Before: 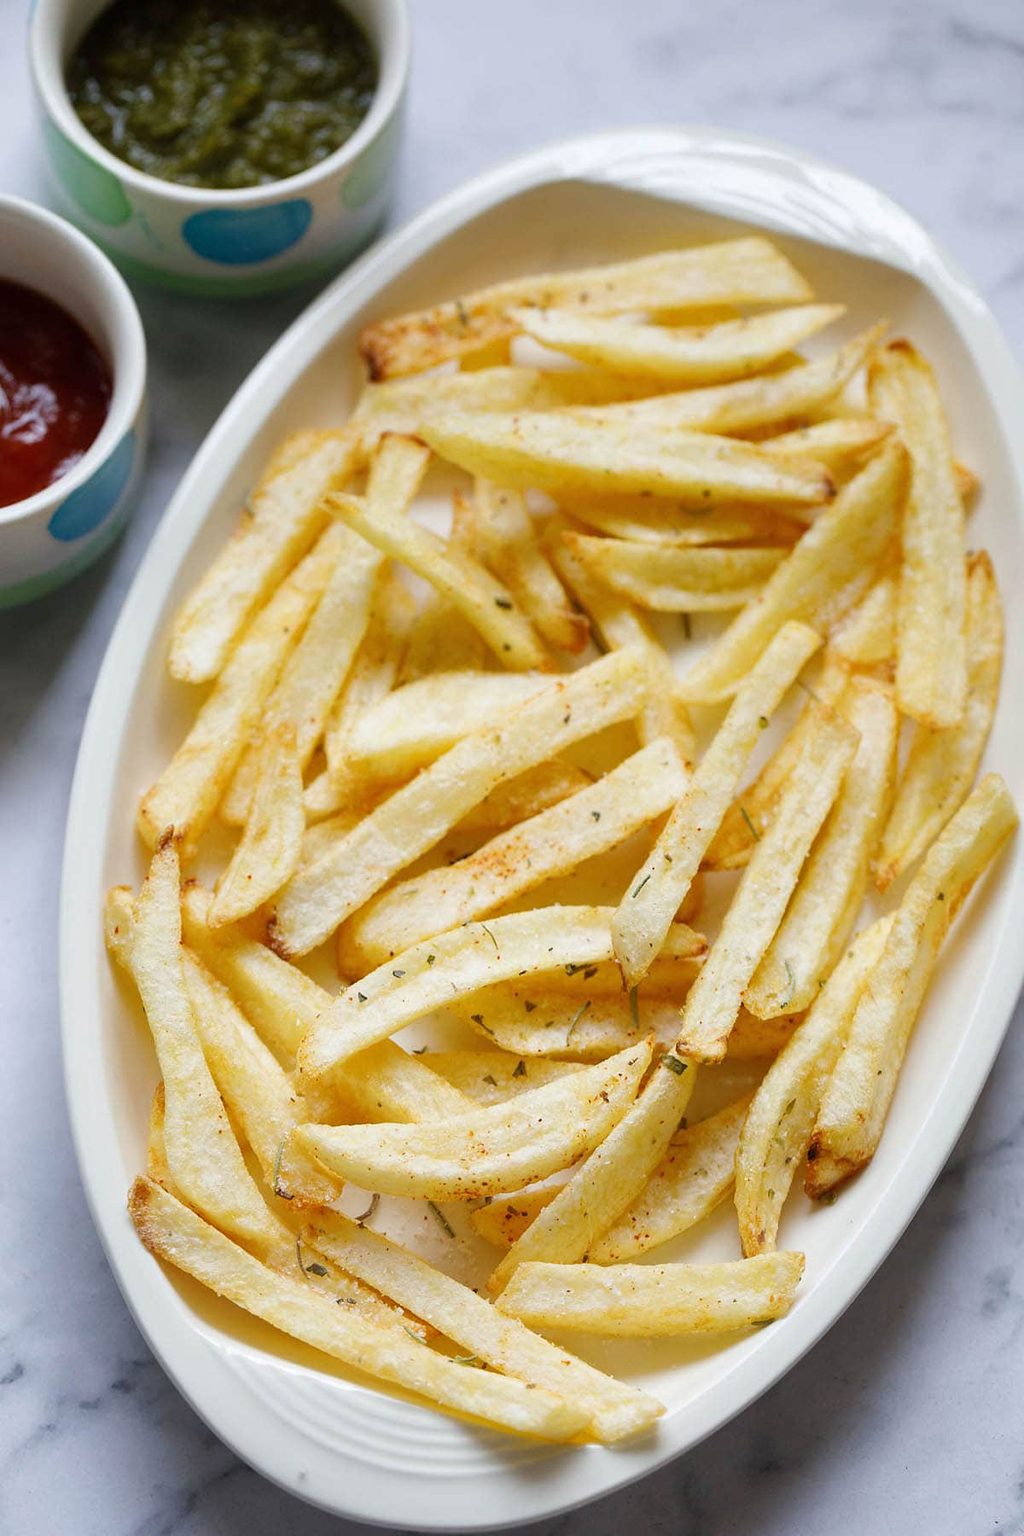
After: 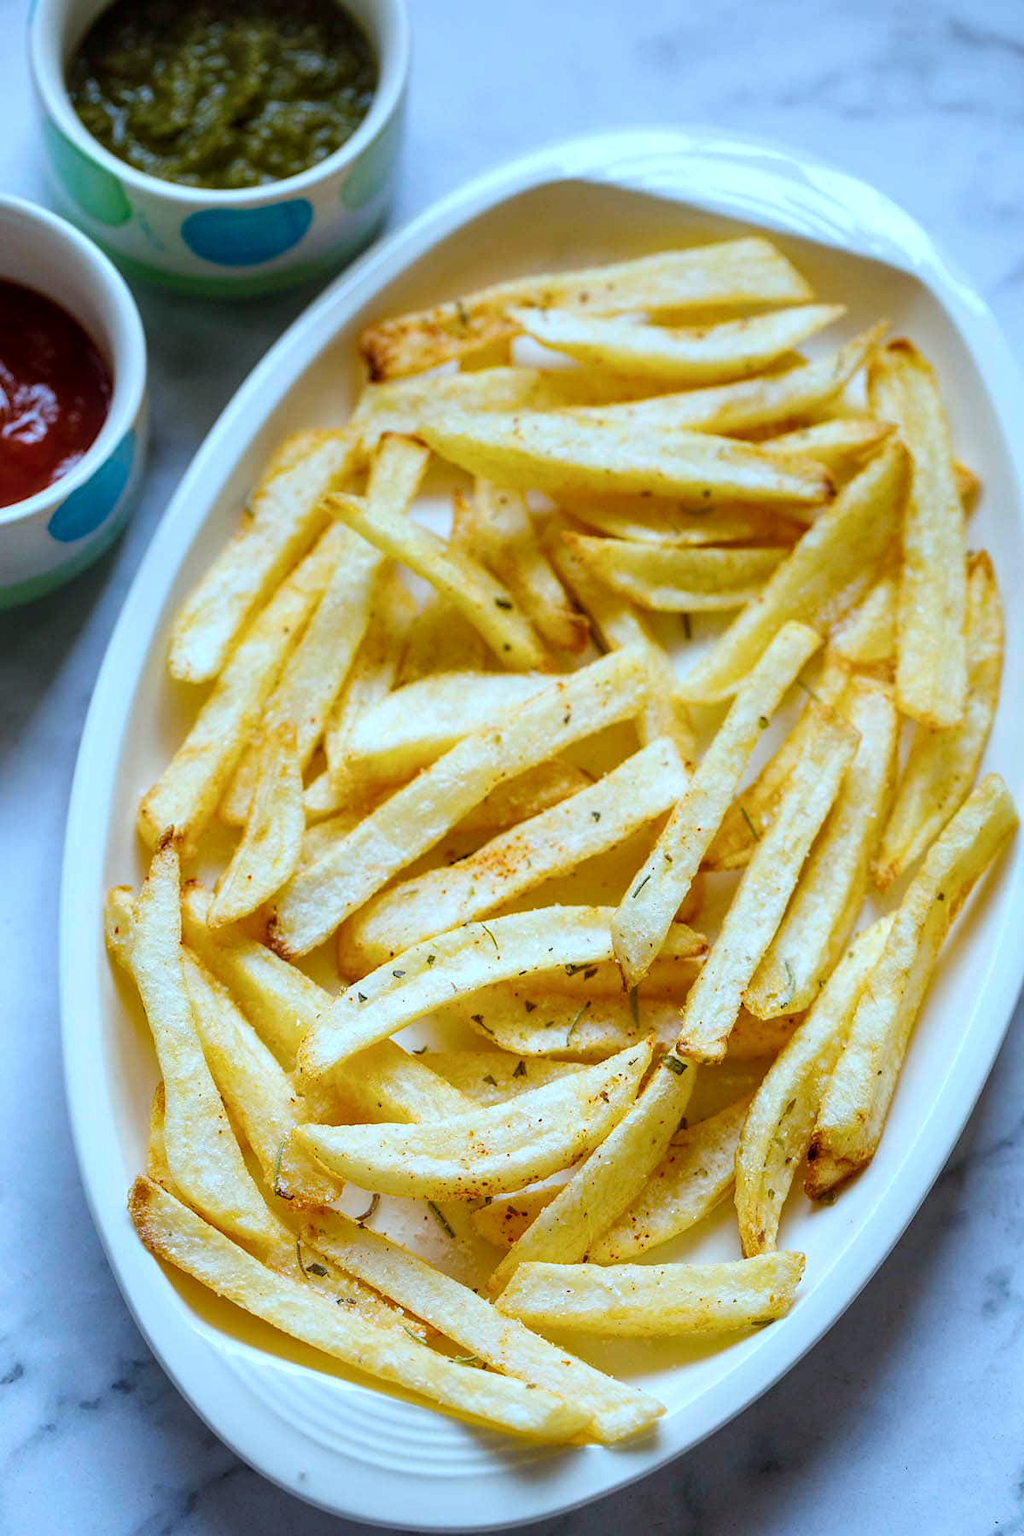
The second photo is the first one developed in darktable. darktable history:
color balance rgb: linear chroma grading › global chroma 9.31%, global vibrance 41.49%
local contrast: detail 130%
color correction: highlights a* -9.35, highlights b* -23.15
